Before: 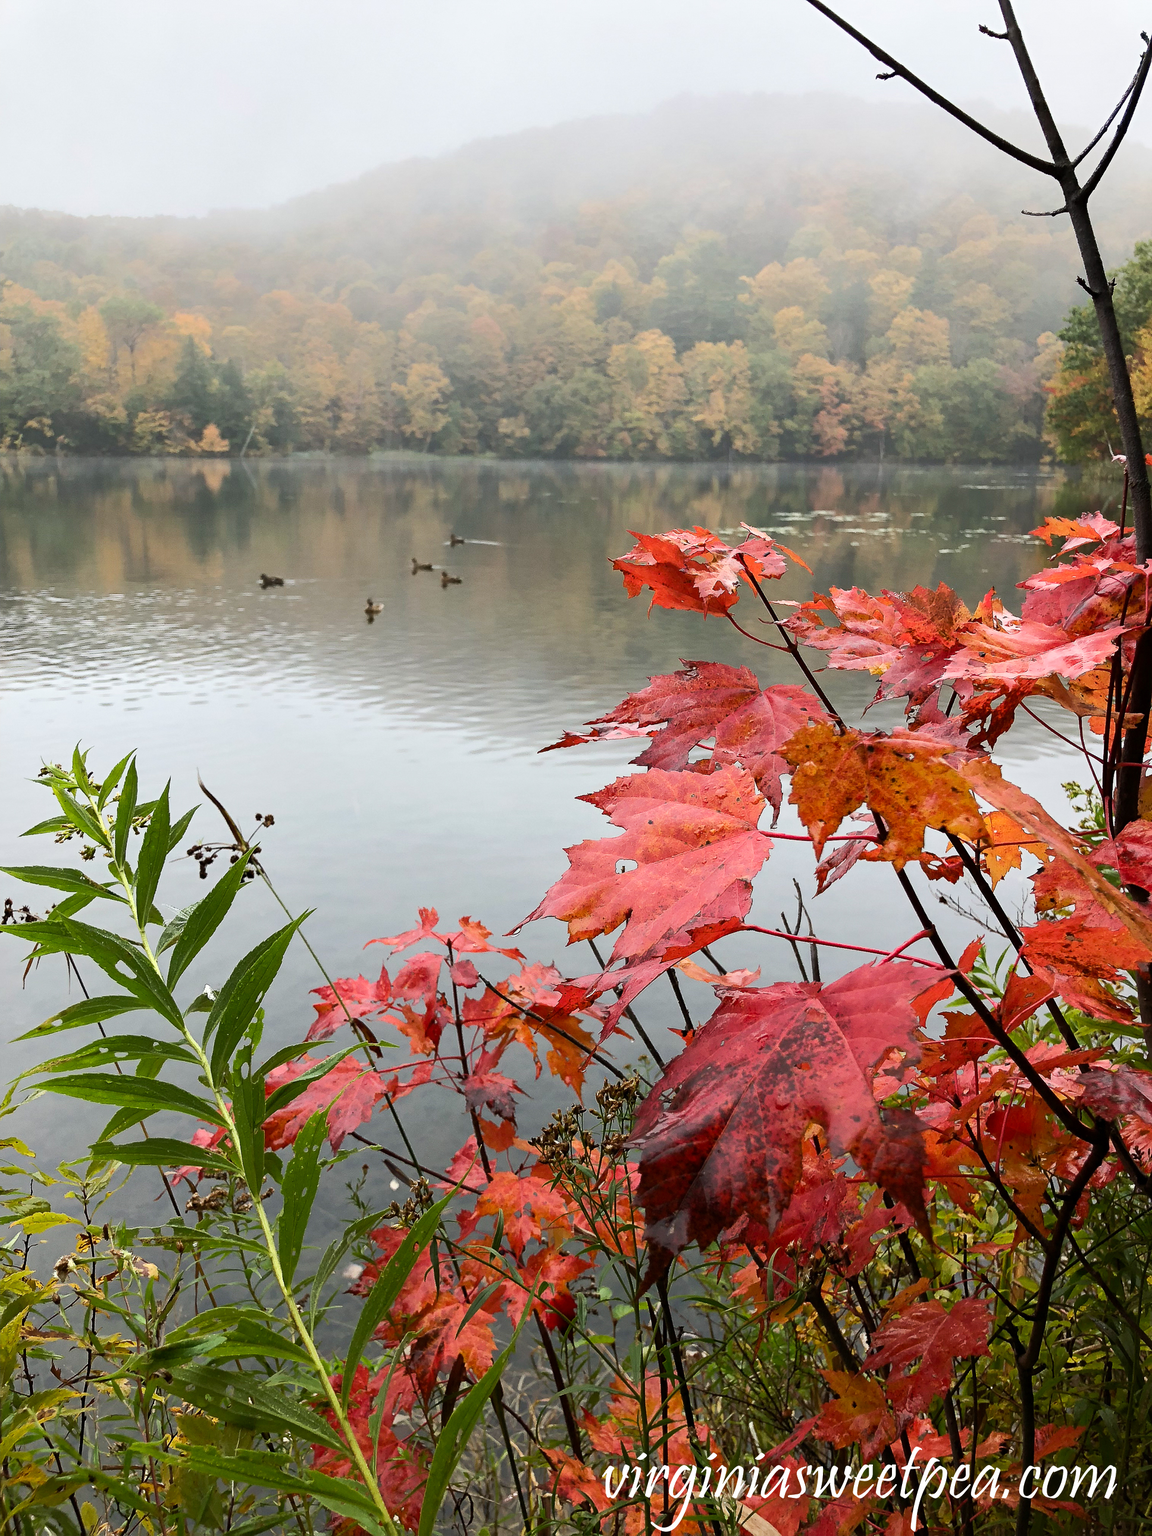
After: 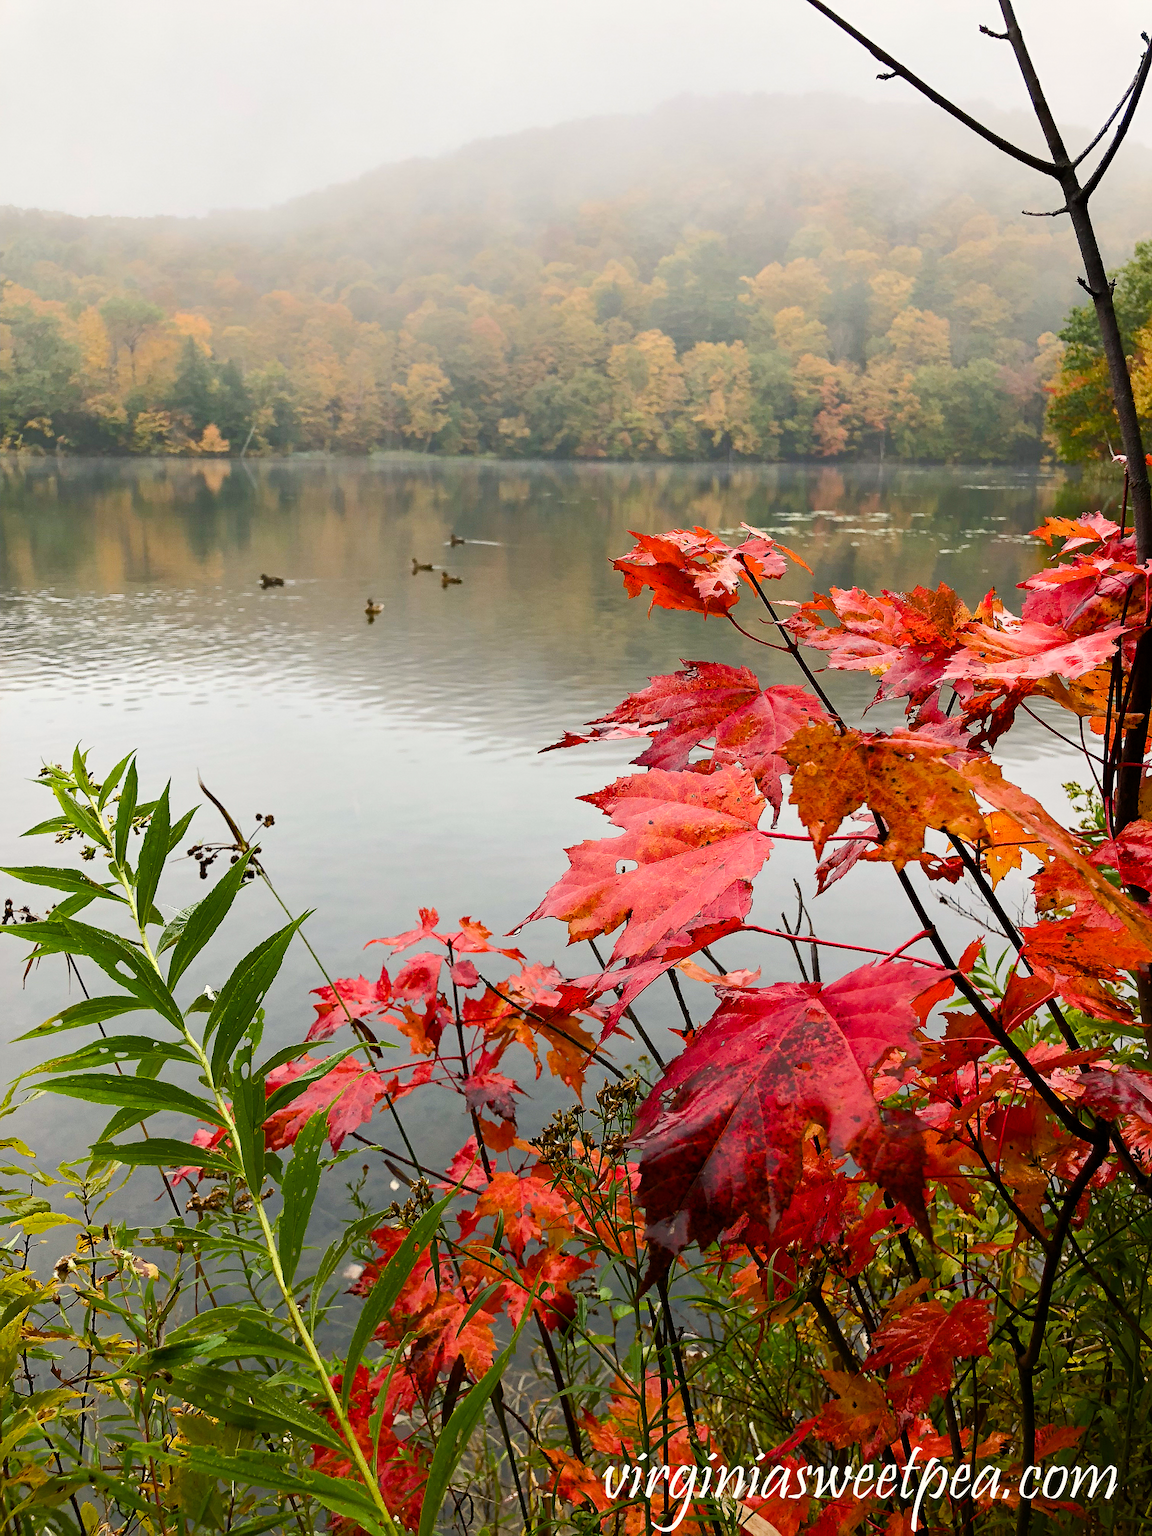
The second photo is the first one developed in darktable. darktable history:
color balance rgb: shadows lift › hue 84.86°, highlights gain › chroma 2.044%, highlights gain › hue 73.71°, perceptual saturation grading › global saturation 20%, perceptual saturation grading › highlights -25.191%, perceptual saturation grading › shadows 49.637%, global vibrance 20%
